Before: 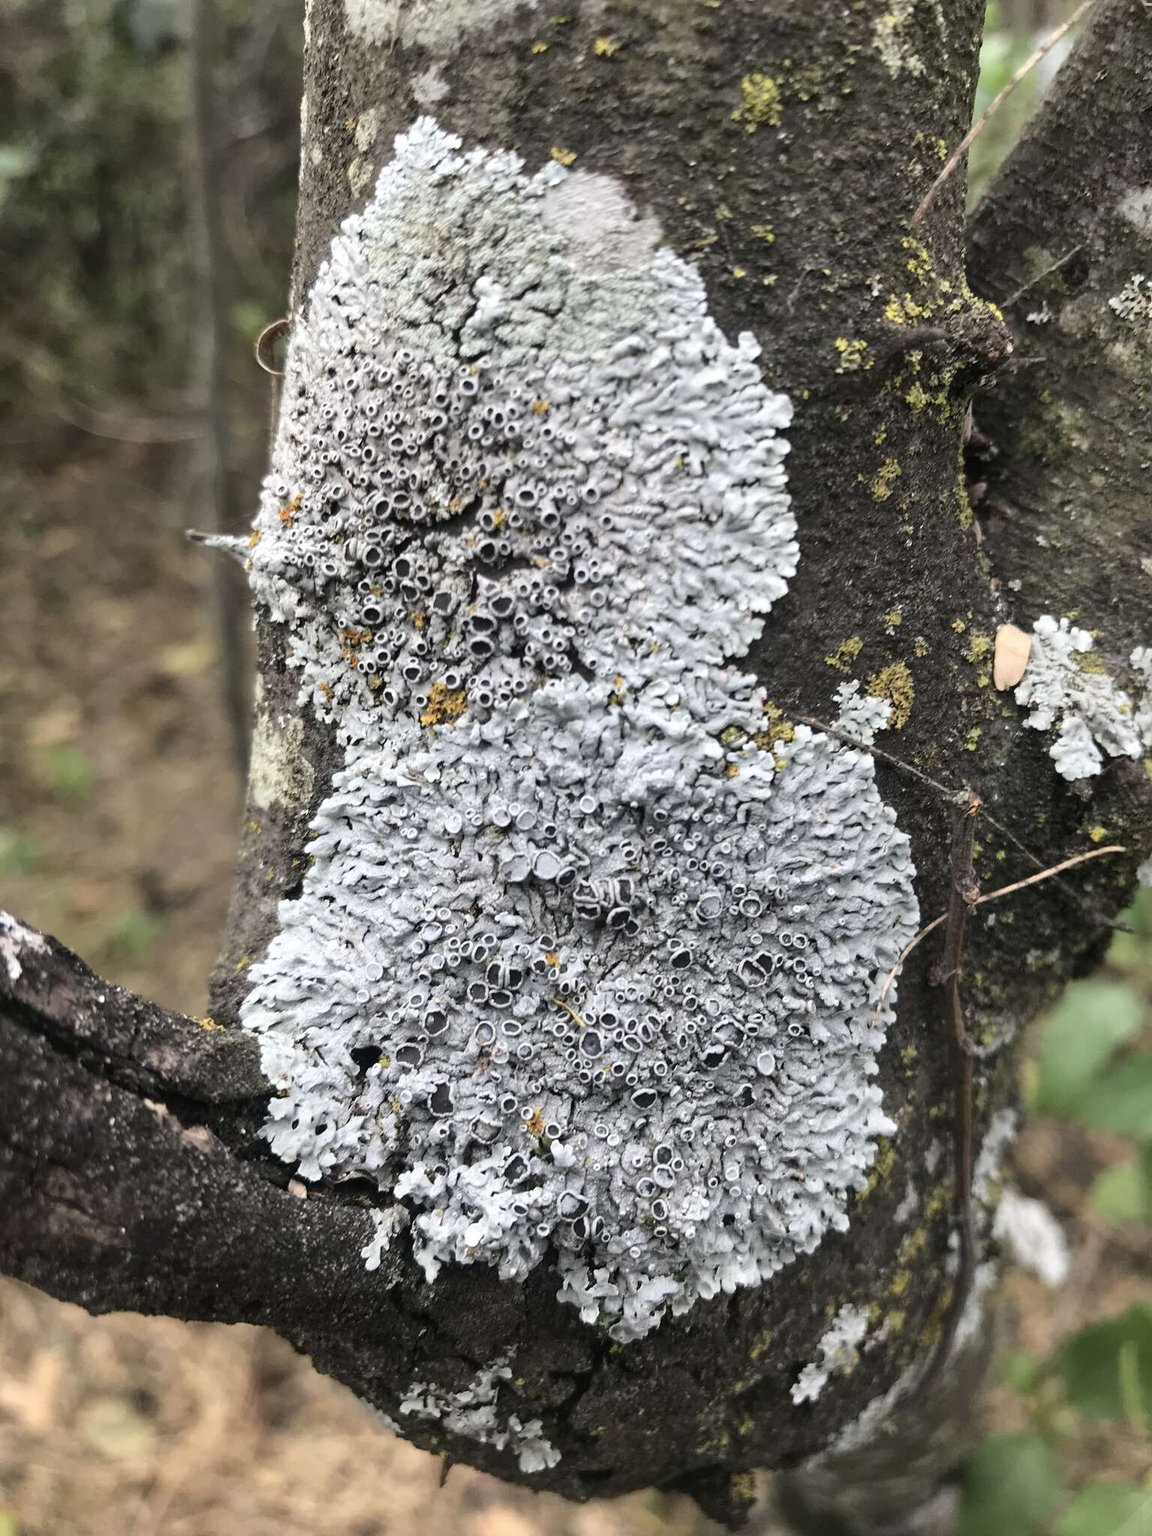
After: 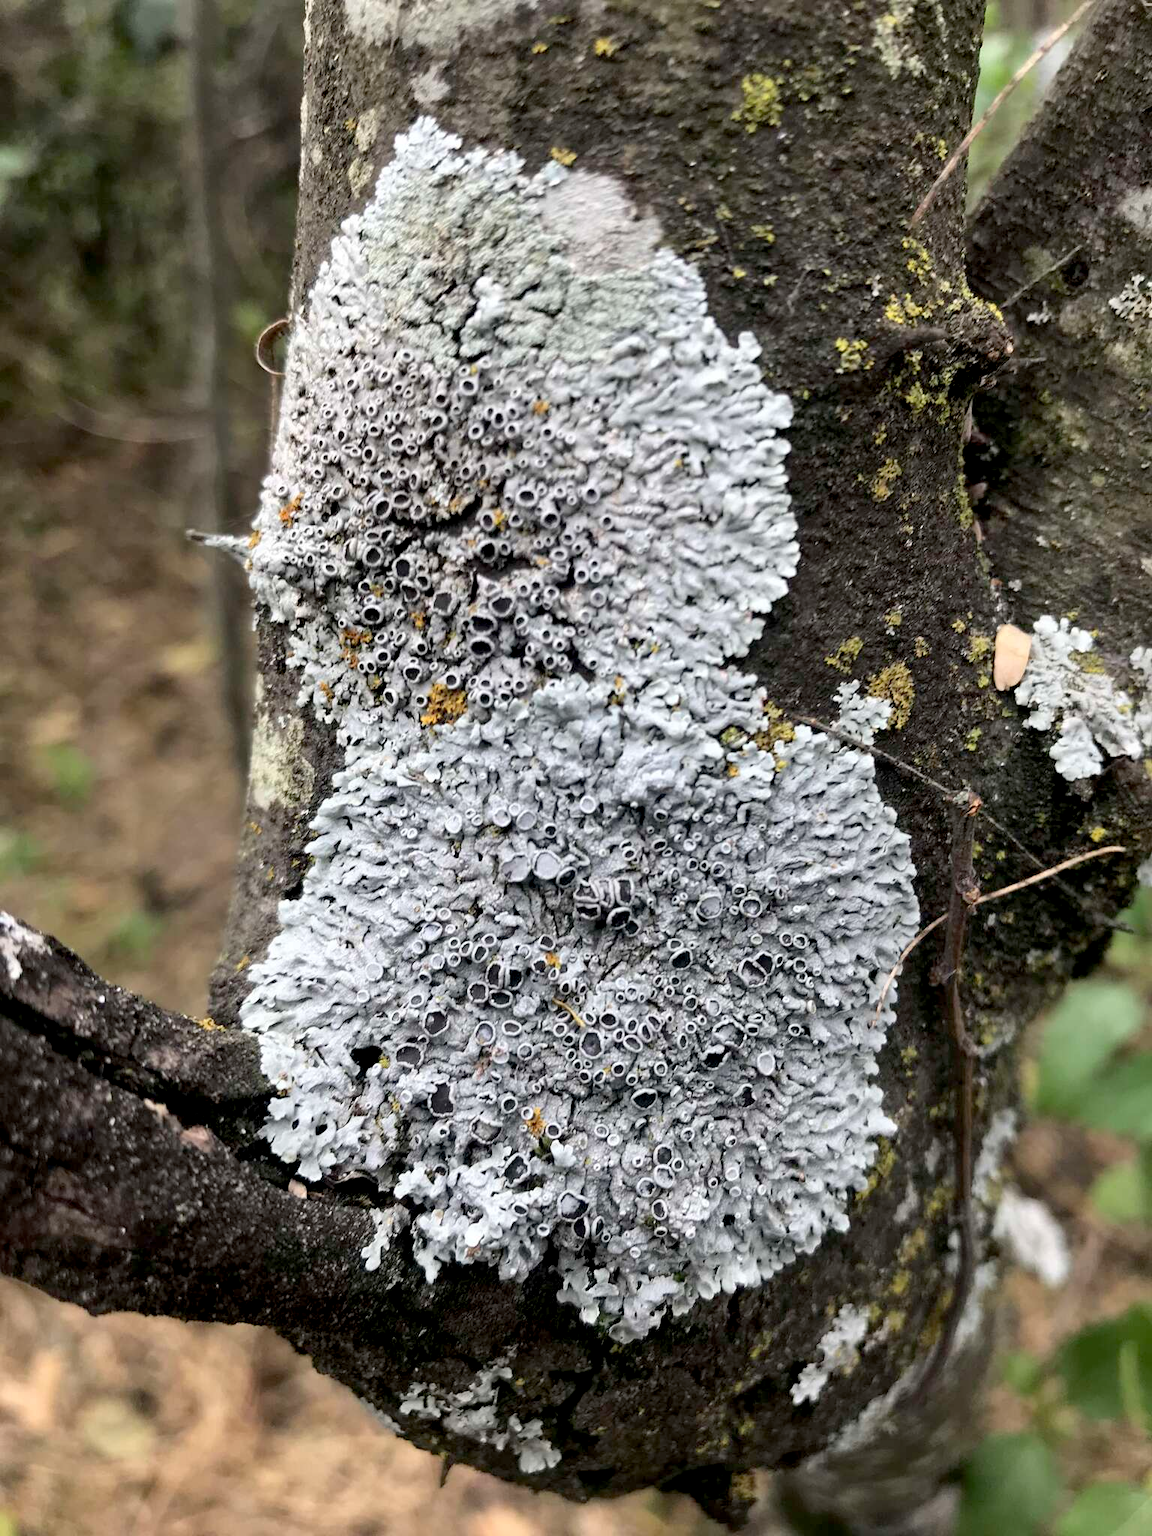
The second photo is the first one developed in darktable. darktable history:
exposure: black level correction 0.012, compensate highlight preservation false
